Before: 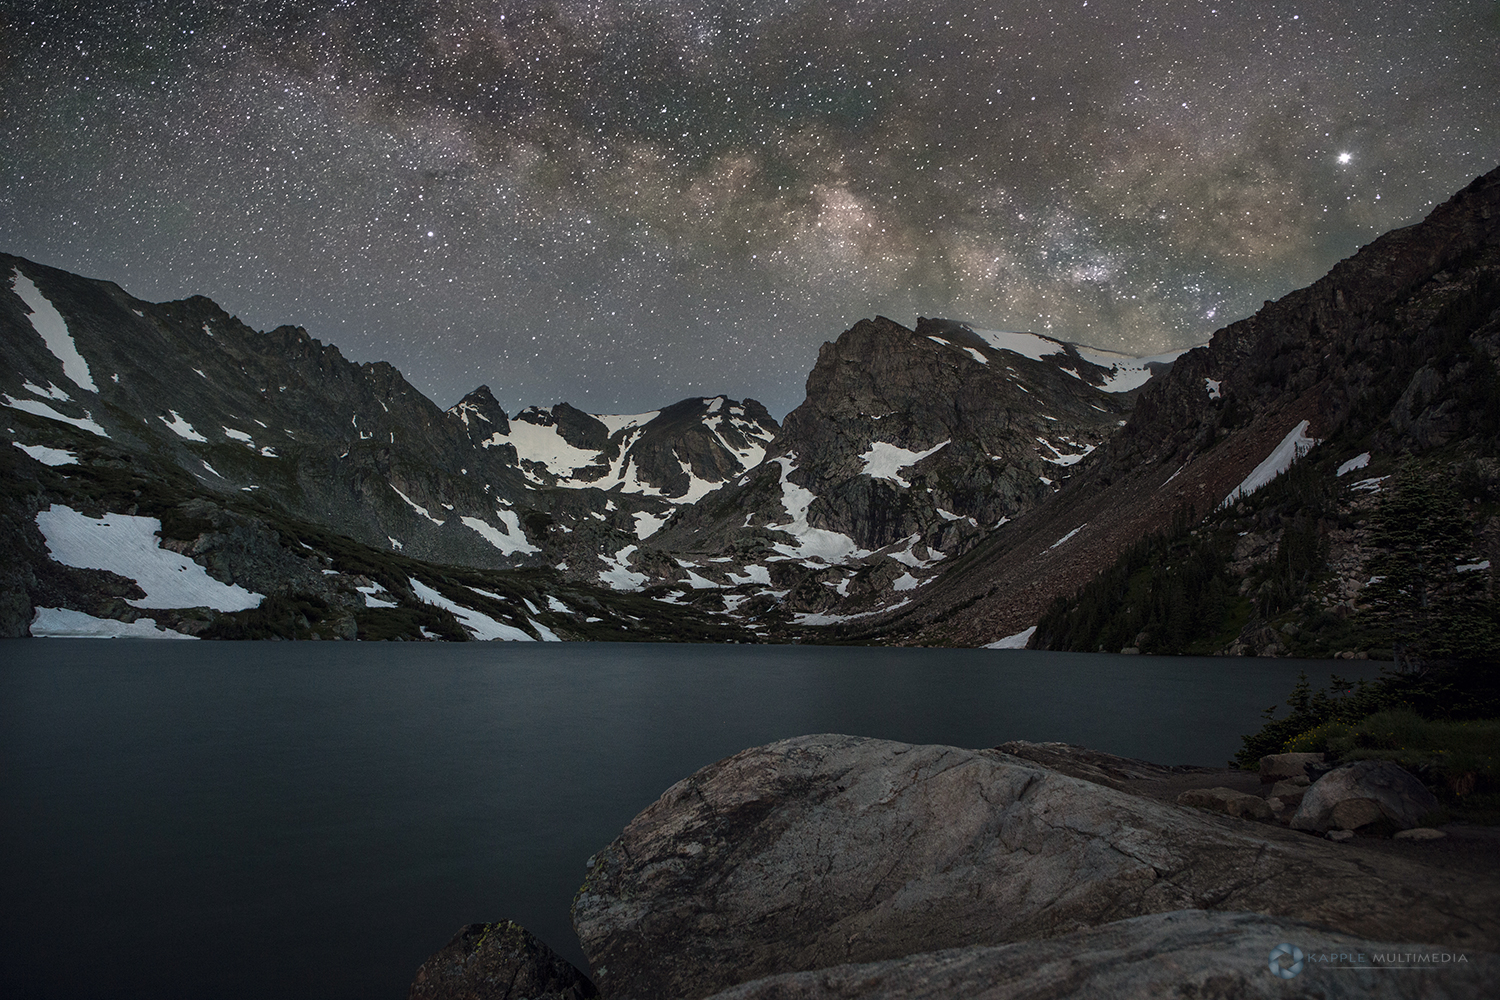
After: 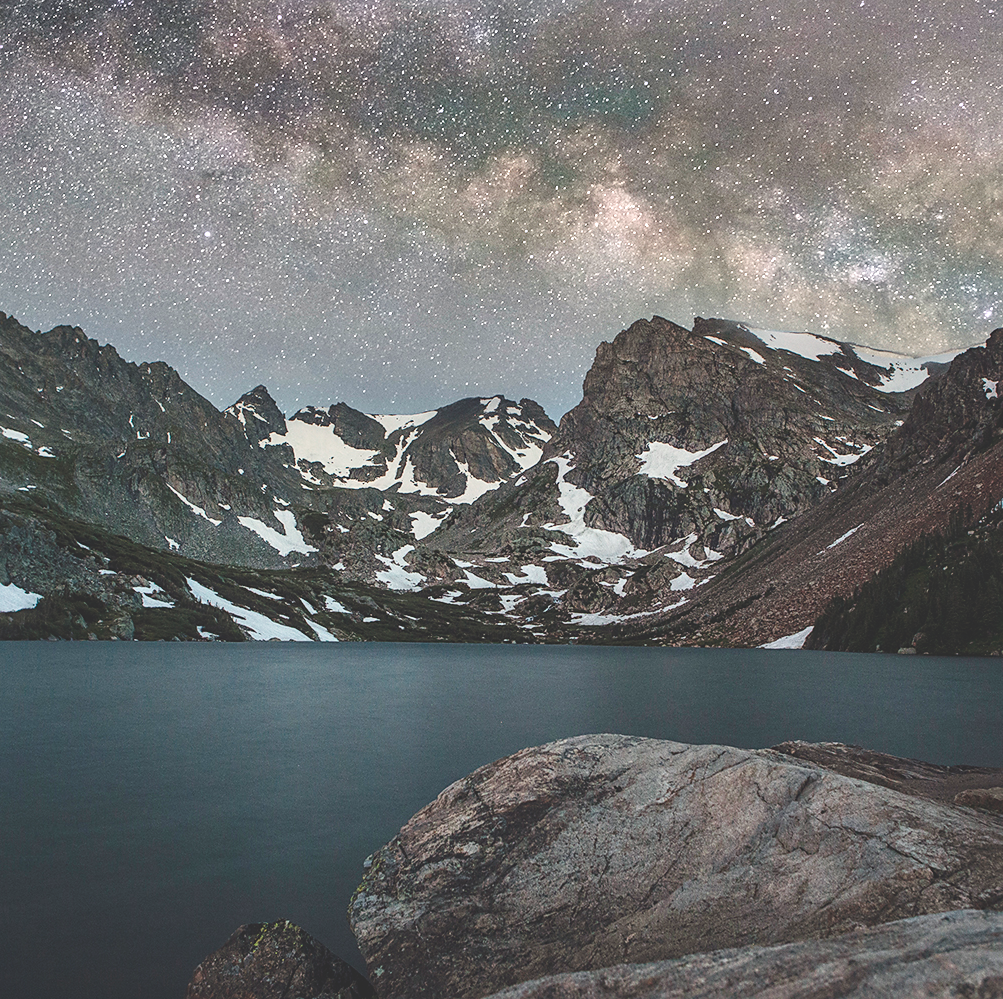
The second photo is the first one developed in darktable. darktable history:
crop and rotate: left 14.999%, right 18.09%
sharpen: radius 1.897, amount 0.414, threshold 1.324
tone curve: curves: ch0 [(0, 0) (0.003, 0.004) (0.011, 0.015) (0.025, 0.033) (0.044, 0.059) (0.069, 0.093) (0.1, 0.133) (0.136, 0.182) (0.177, 0.237) (0.224, 0.3) (0.277, 0.369) (0.335, 0.437) (0.399, 0.511) (0.468, 0.584) (0.543, 0.656) (0.623, 0.729) (0.709, 0.8) (0.801, 0.872) (0.898, 0.935) (1, 1)], preserve colors none
exposure: black level correction -0.016, compensate highlight preservation false
local contrast: on, module defaults
color balance rgb: perceptual saturation grading › global saturation 0.241%, saturation formula JzAzBz (2021)
contrast brightness saturation: contrast 0.197, brightness 0.159, saturation 0.228
